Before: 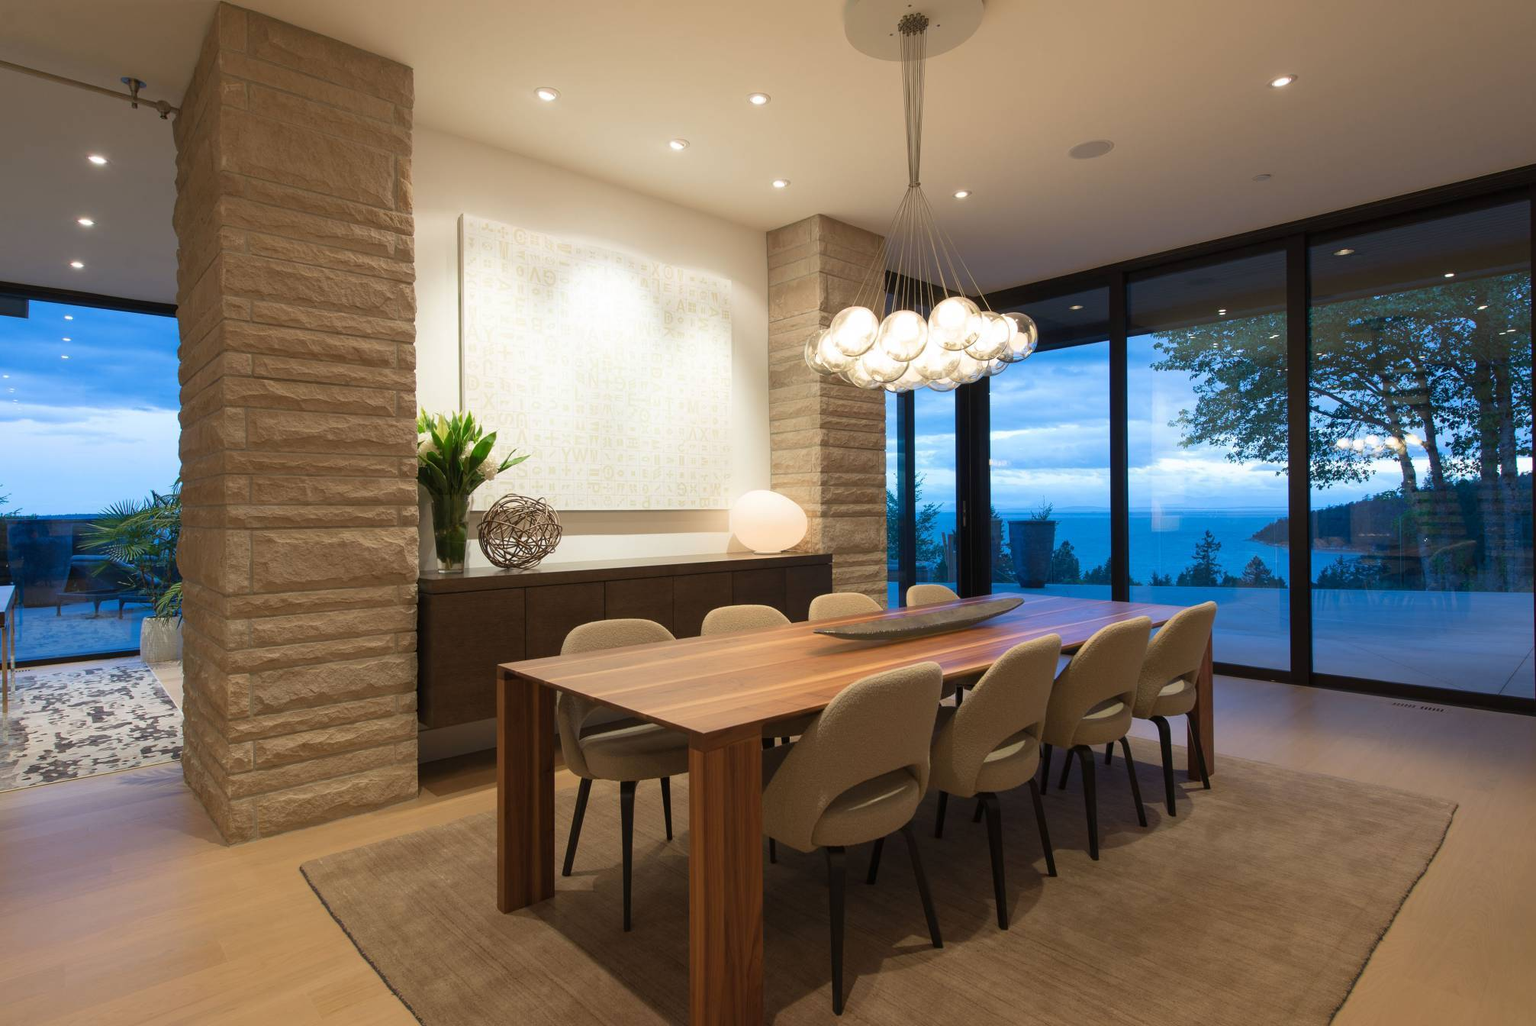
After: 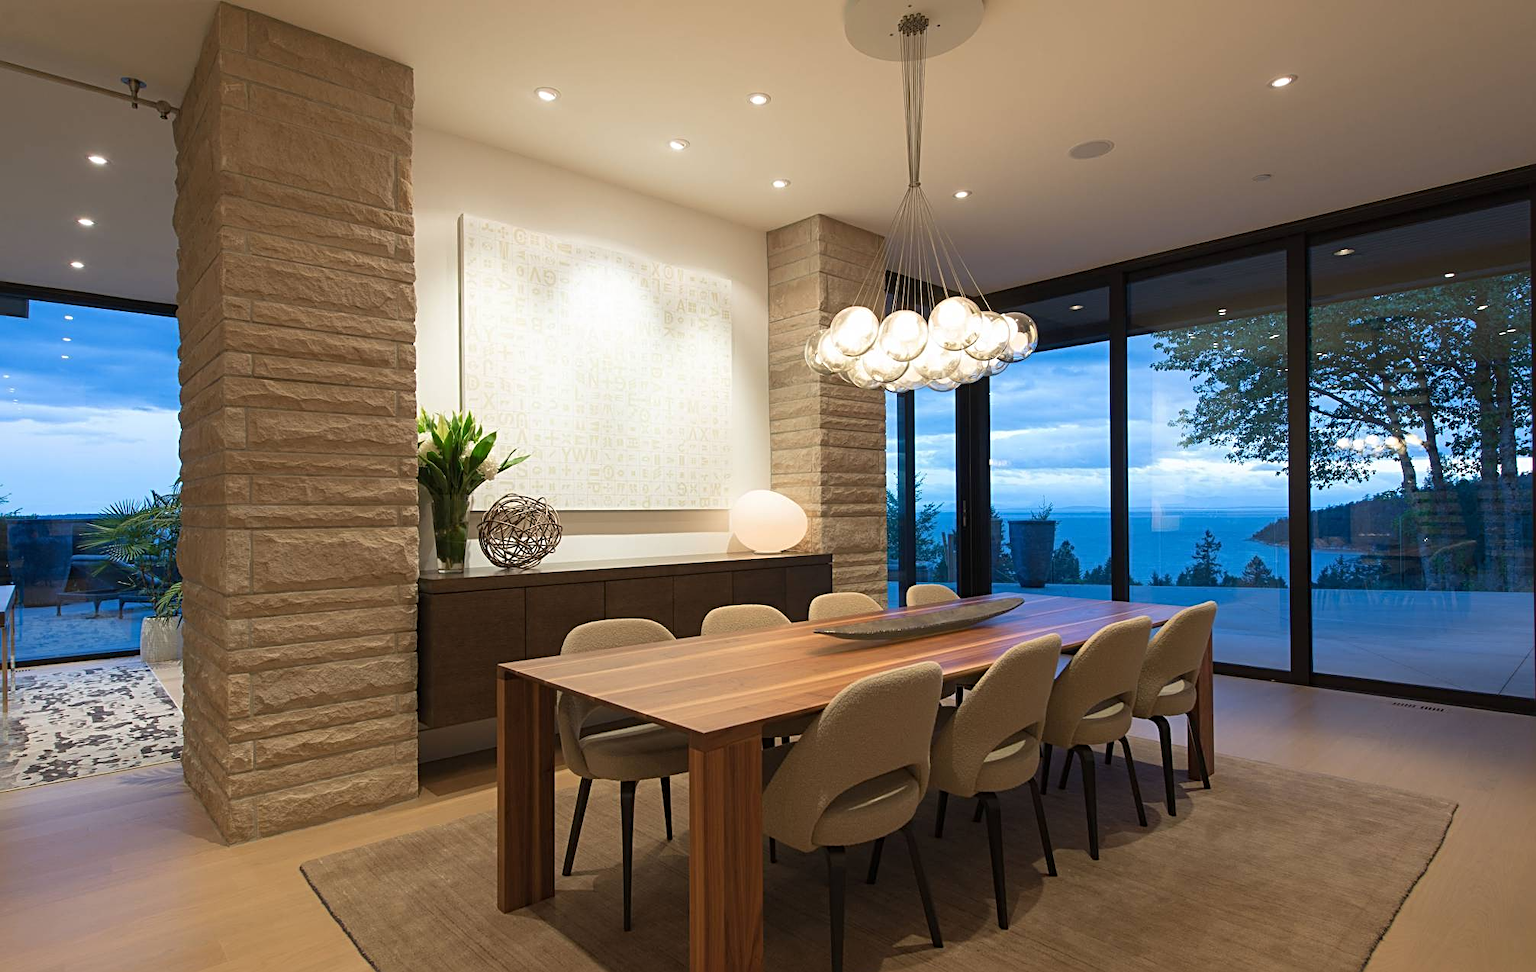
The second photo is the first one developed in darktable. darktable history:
crop and rotate: top 0%, bottom 5.097%
sharpen: radius 3.119
